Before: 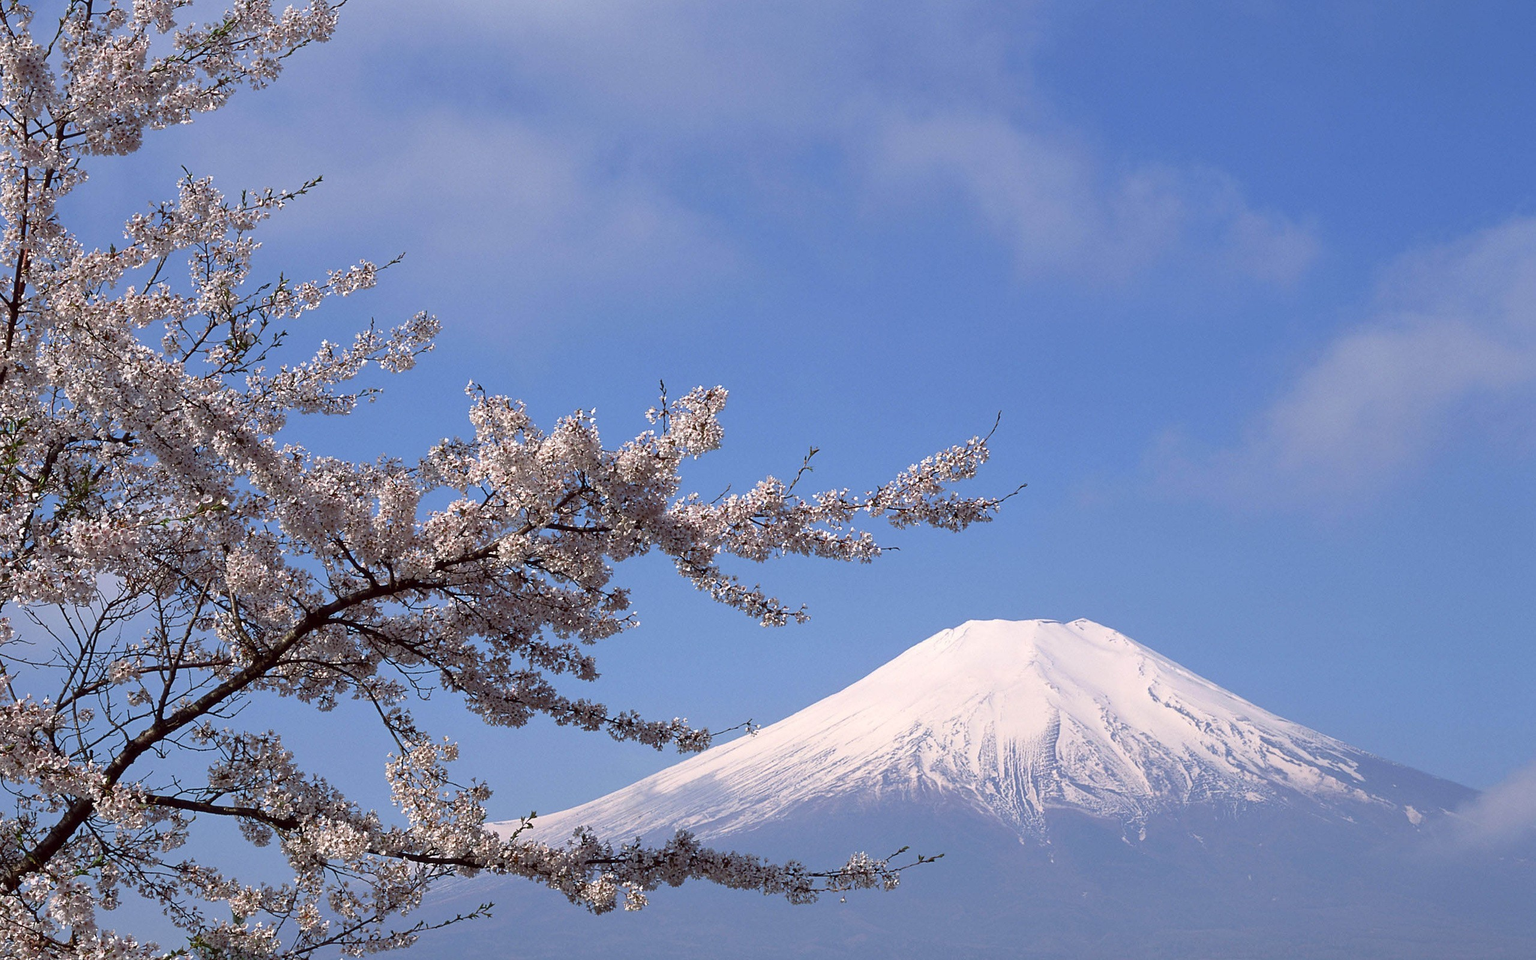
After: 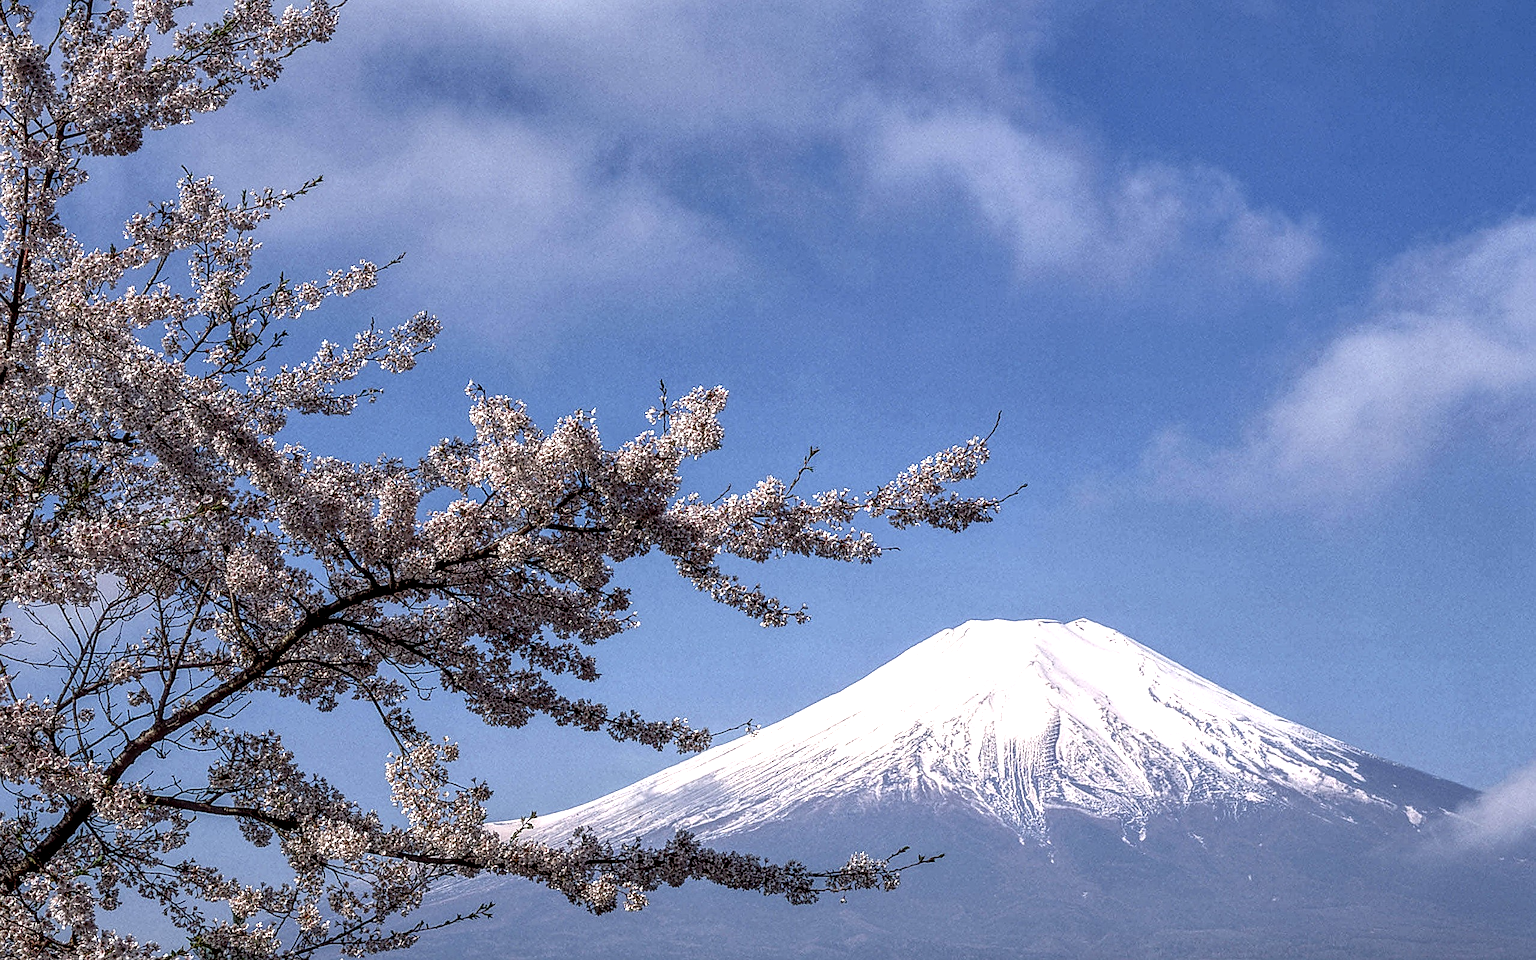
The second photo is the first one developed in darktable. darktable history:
local contrast: highlights 6%, shadows 5%, detail 299%, midtone range 0.302
sharpen: on, module defaults
